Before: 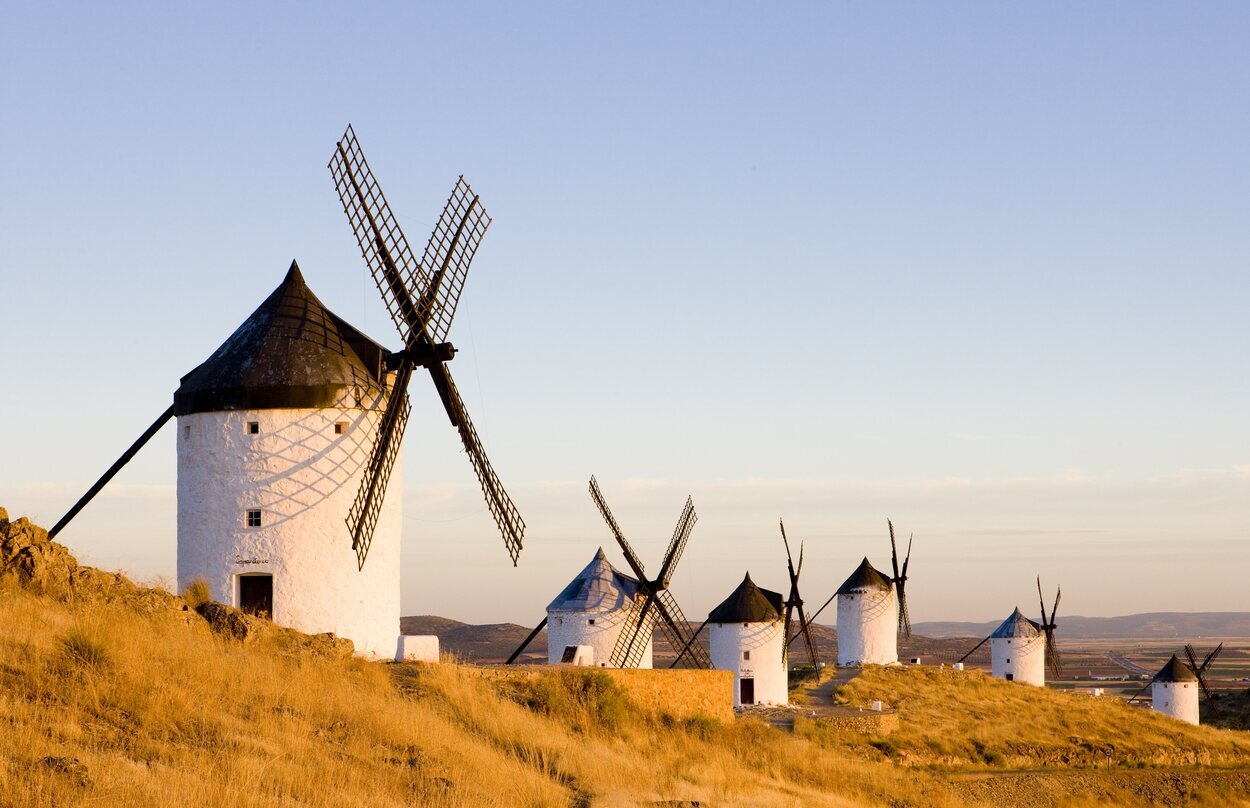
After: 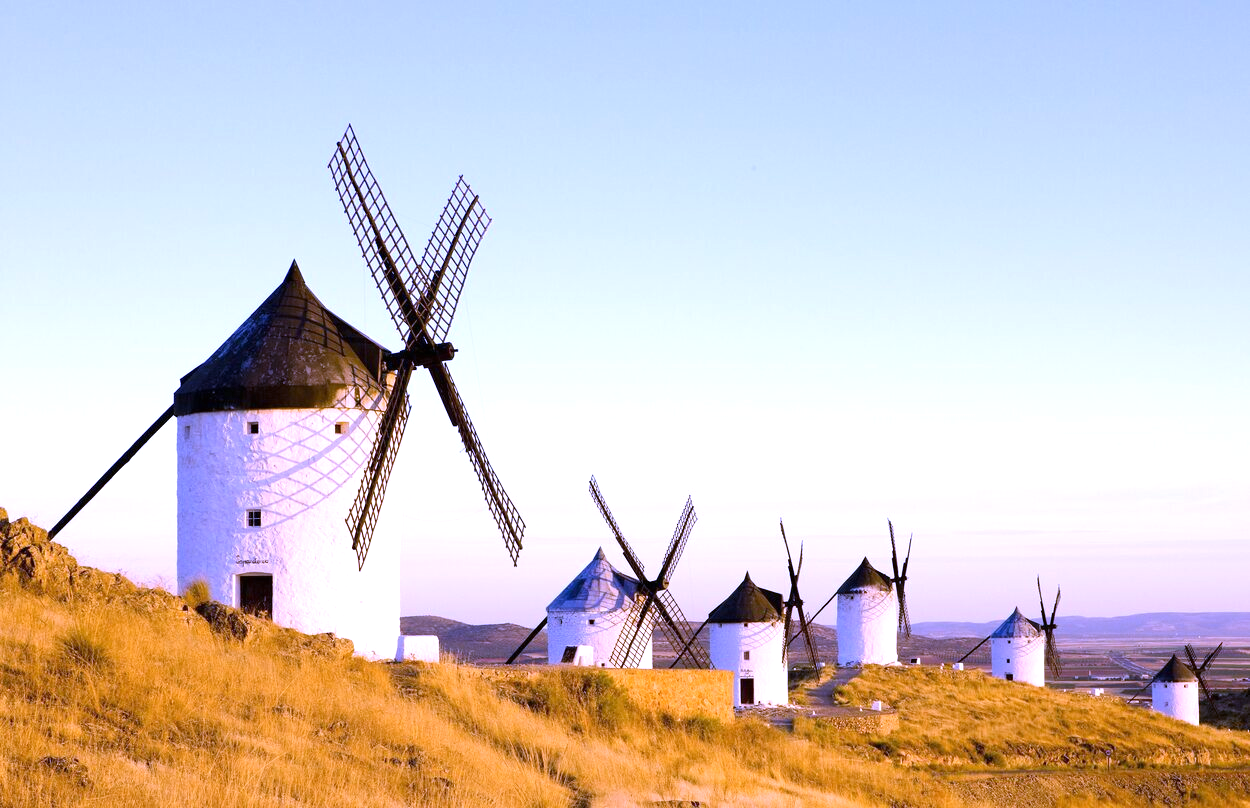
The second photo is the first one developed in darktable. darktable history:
exposure: black level correction 0, exposure 0.5 EV, compensate highlight preservation false
white balance: red 0.98, blue 1.61
